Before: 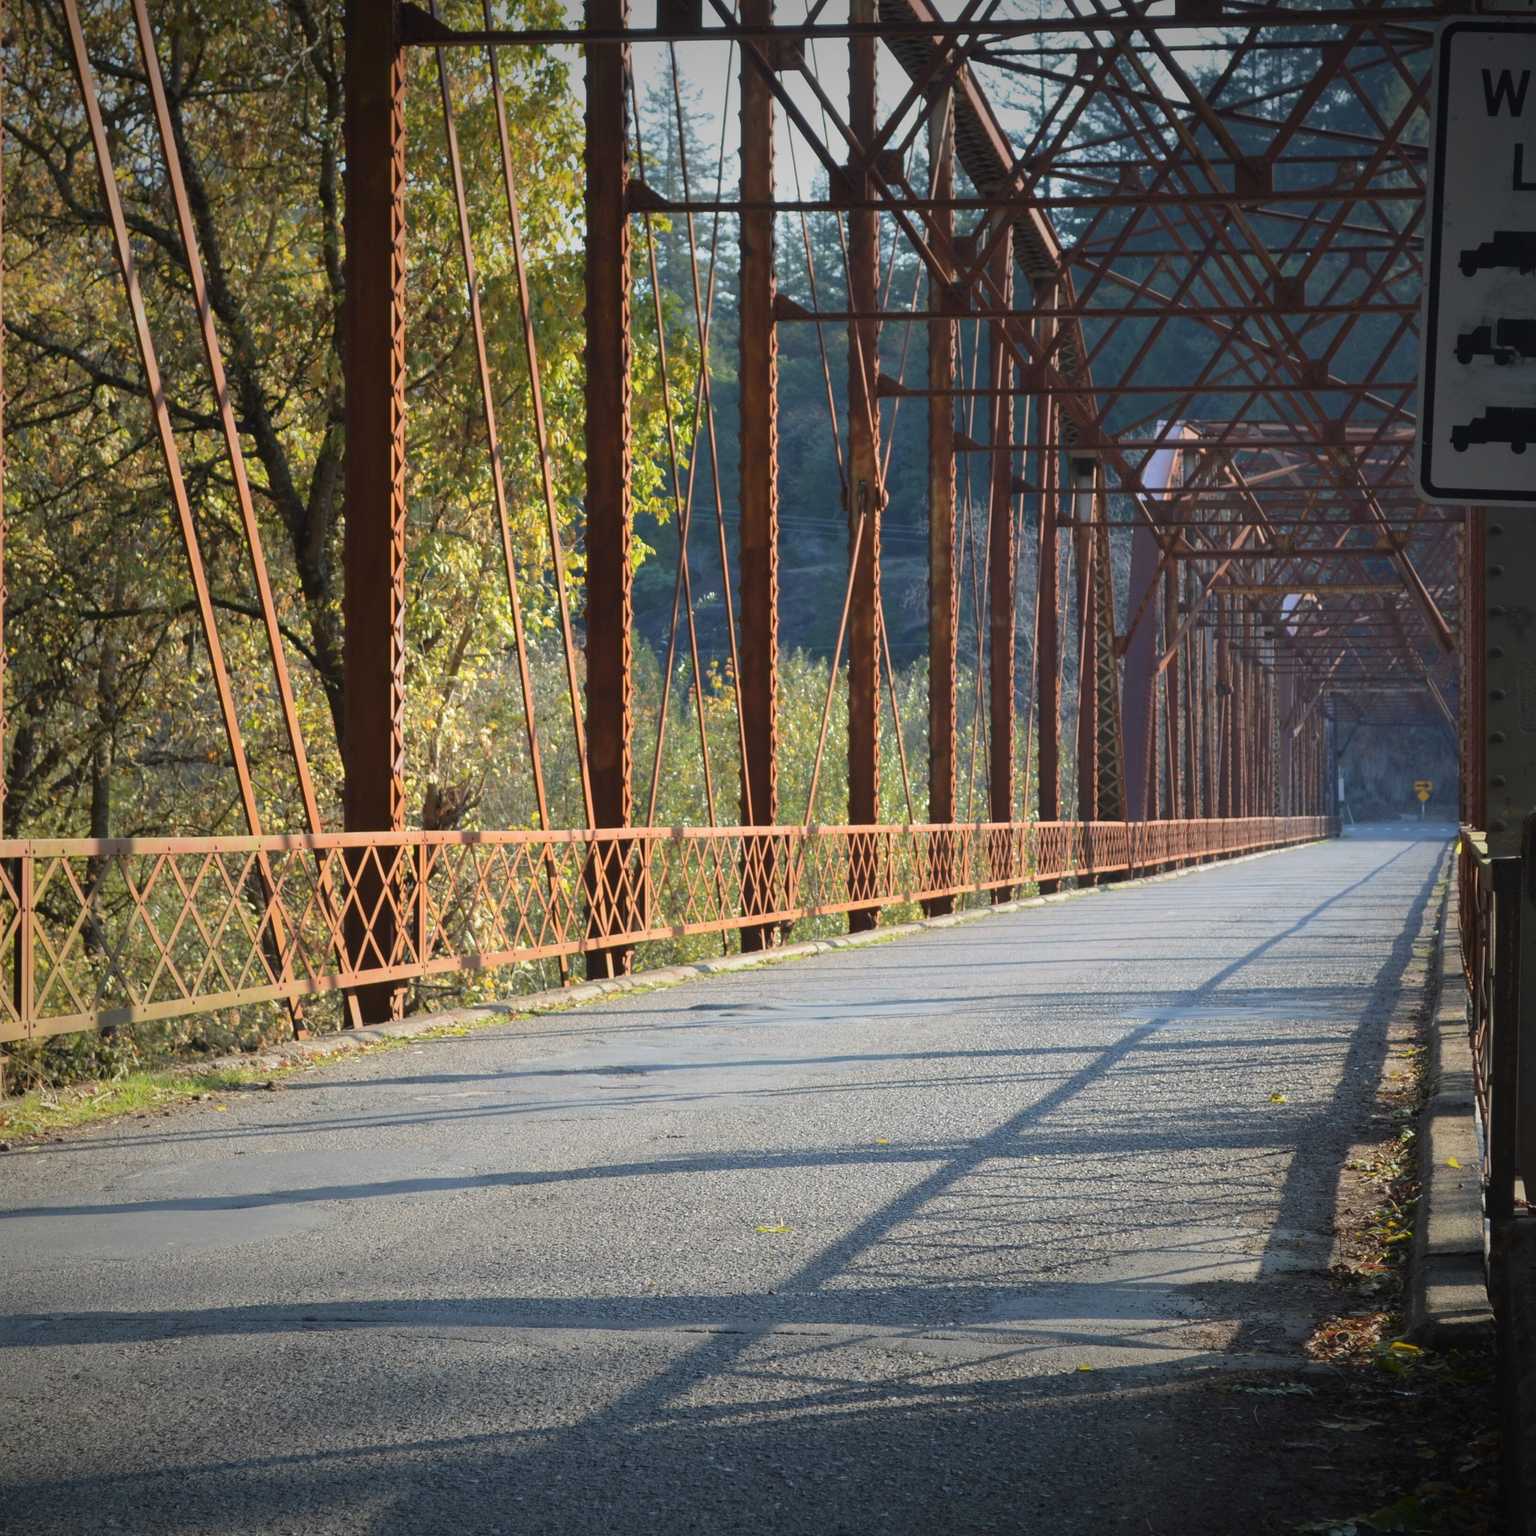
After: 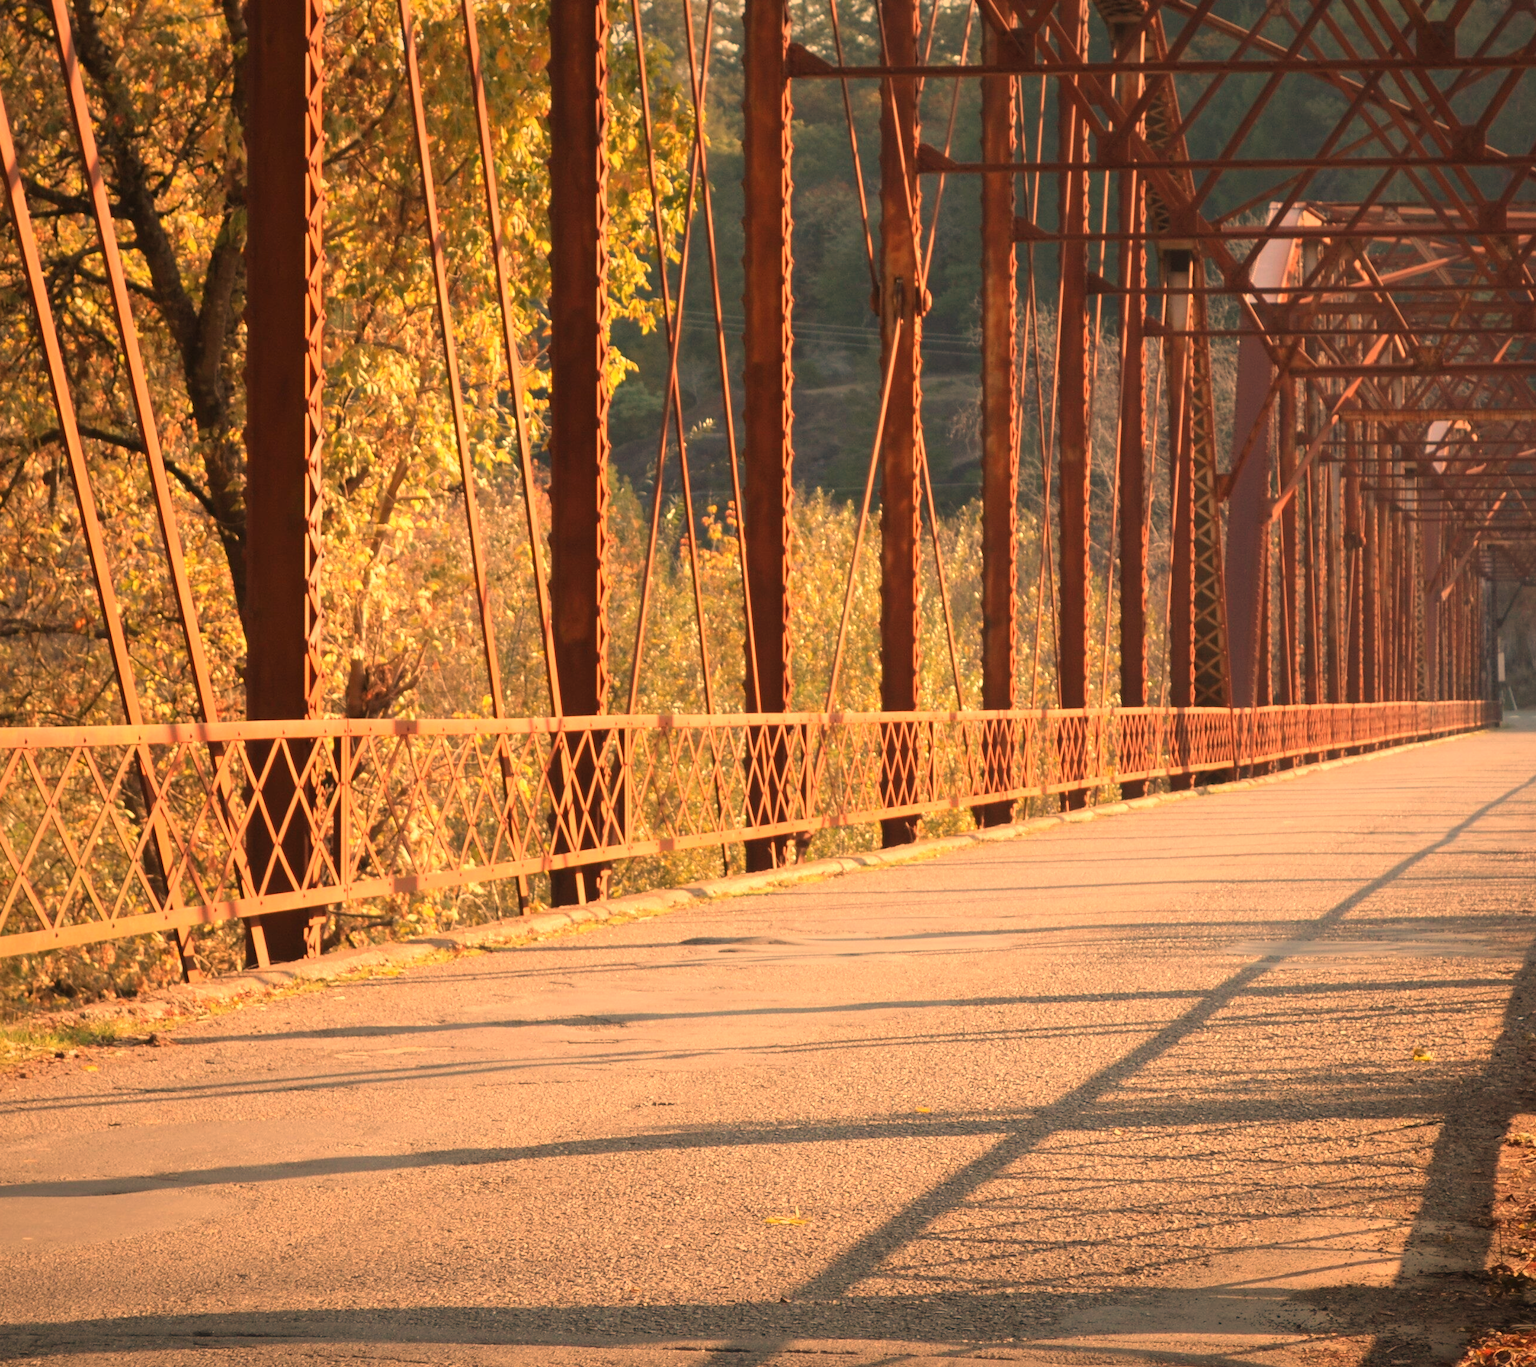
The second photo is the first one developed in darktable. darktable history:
white balance: red 1.467, blue 0.684
crop: left 9.712%, top 16.928%, right 10.845%, bottom 12.332%
